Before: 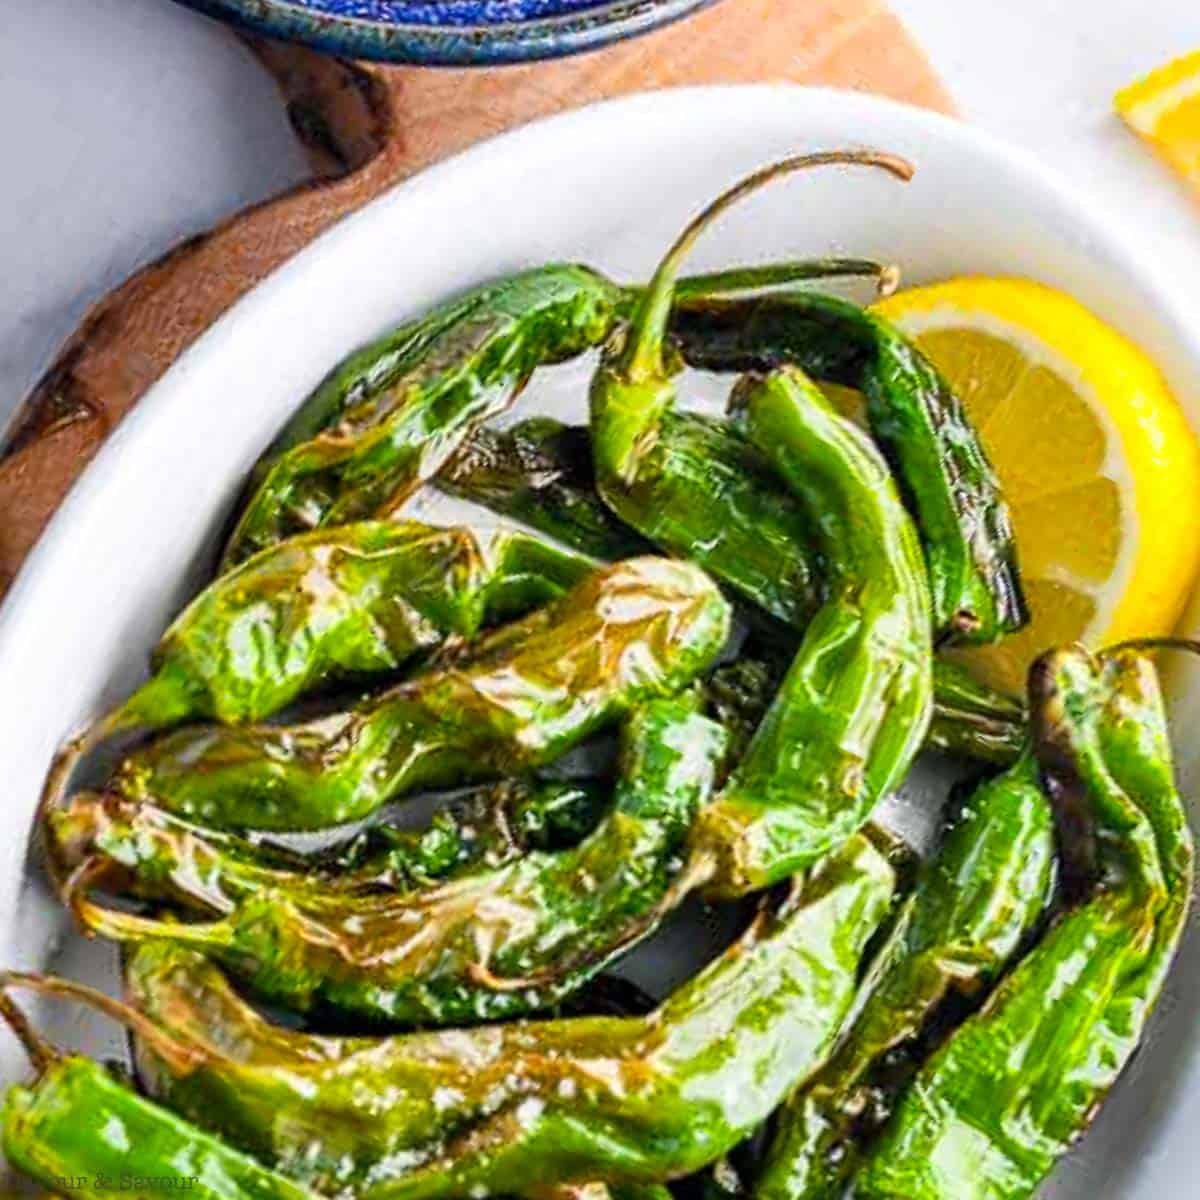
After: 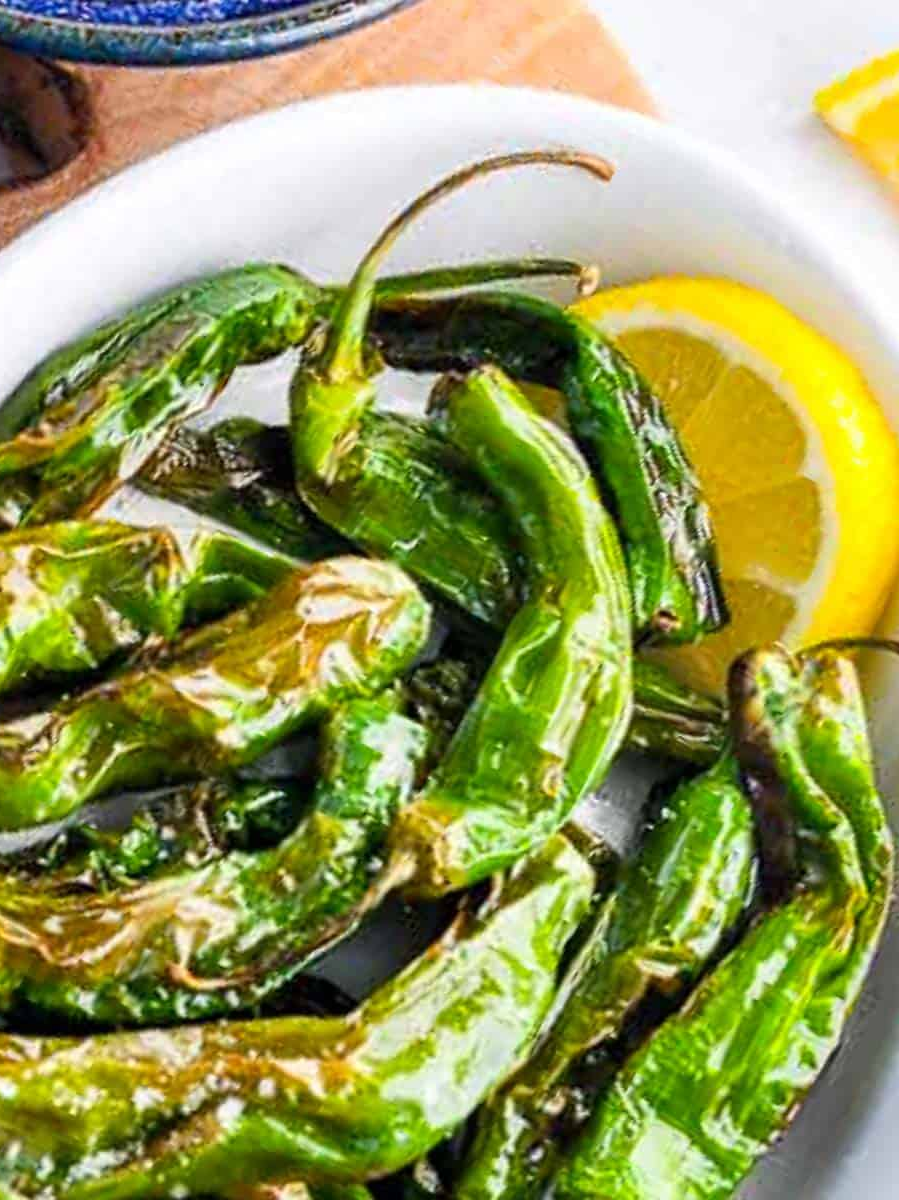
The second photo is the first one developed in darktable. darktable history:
crop and rotate: left 25.01%
